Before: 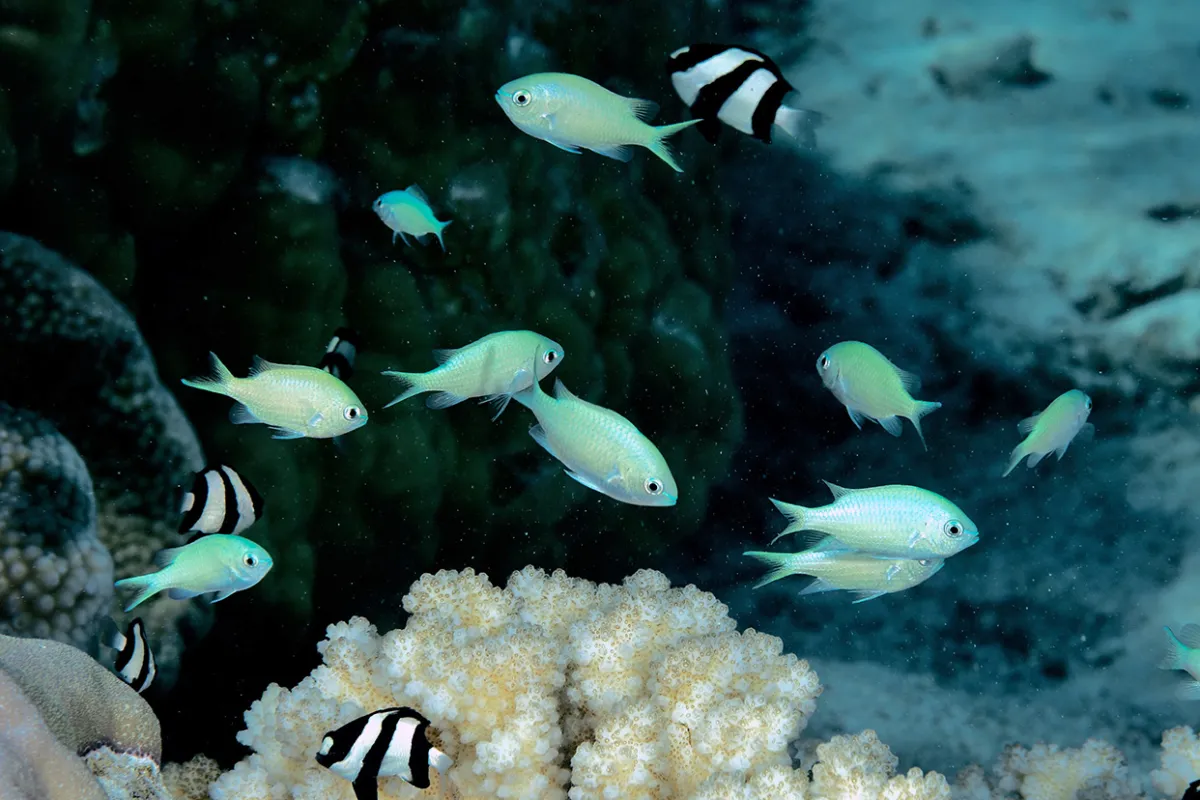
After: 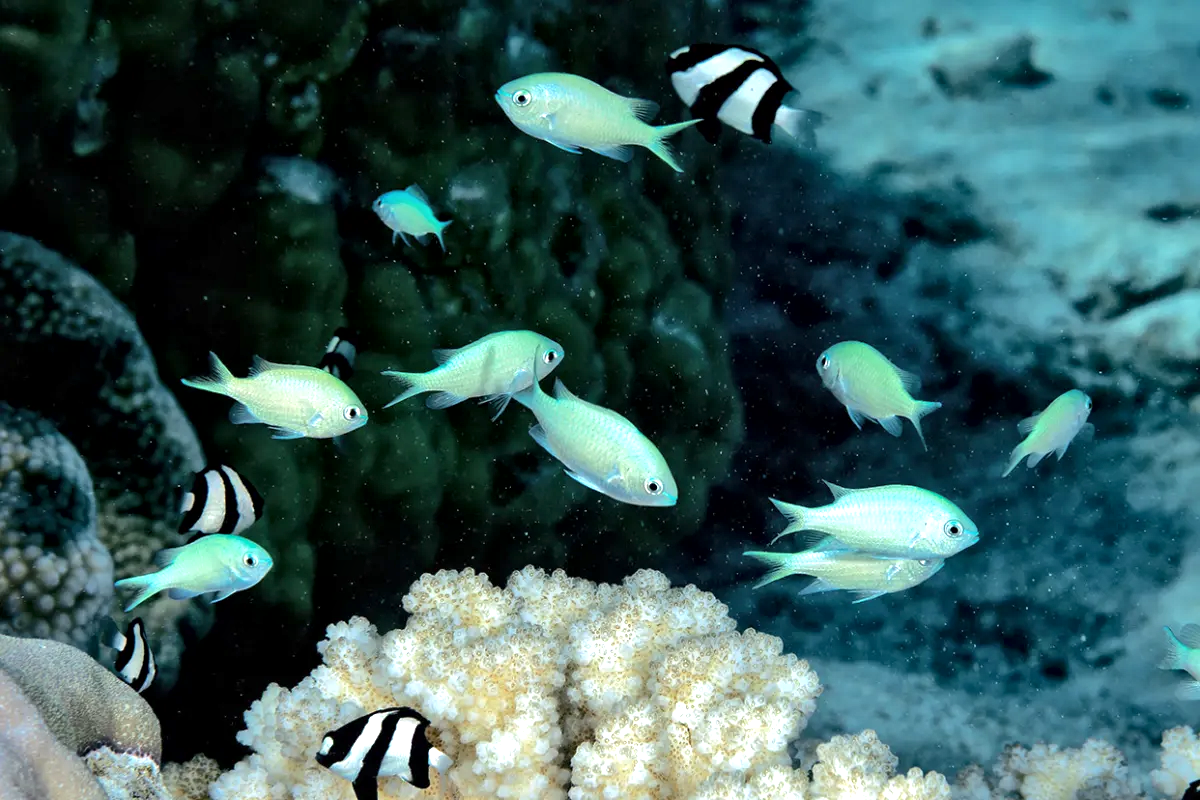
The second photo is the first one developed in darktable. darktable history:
exposure: black level correction 0, exposure 0.499 EV, compensate highlight preservation false
local contrast: mode bilateral grid, contrast 21, coarseness 21, detail 150%, midtone range 0.2
